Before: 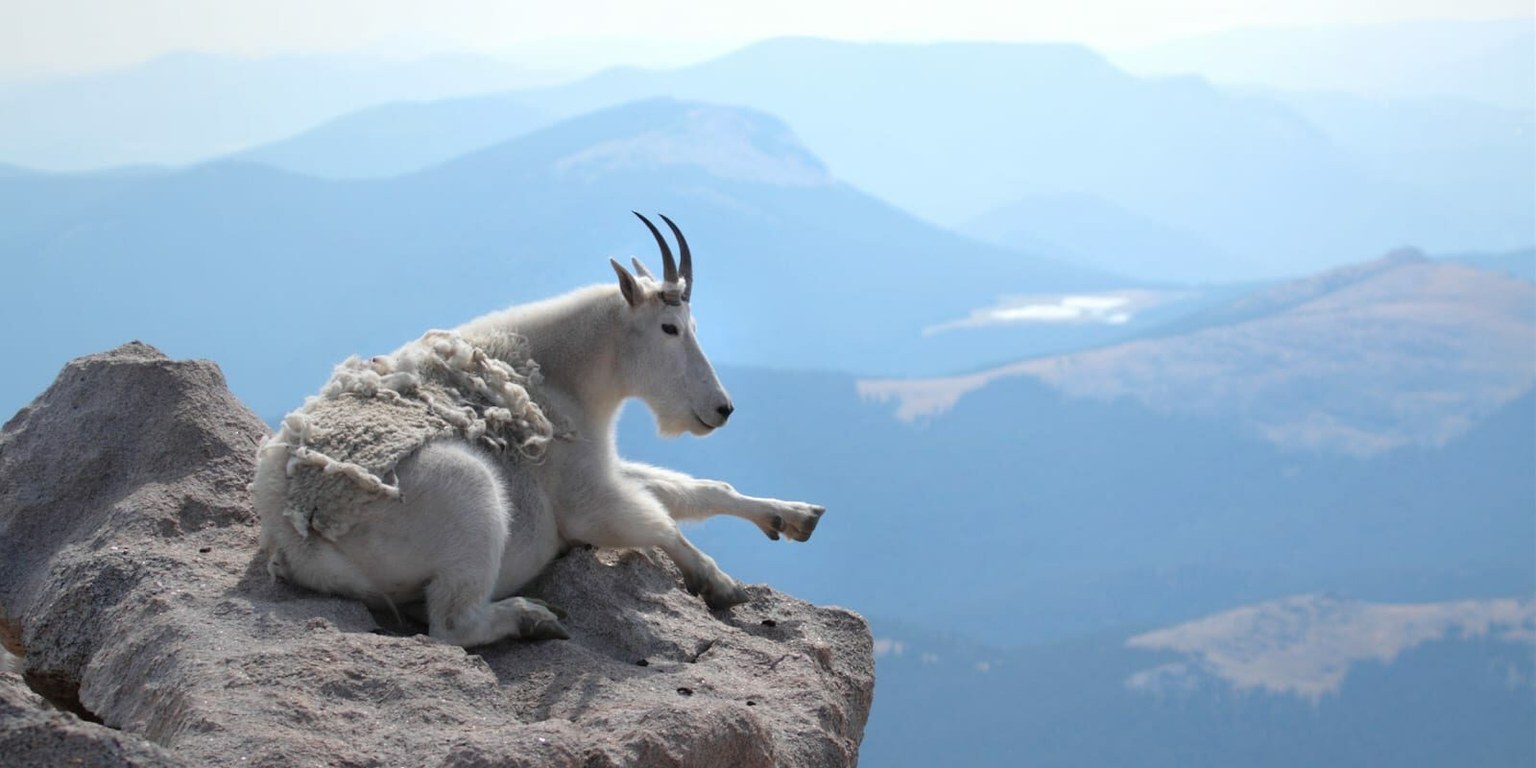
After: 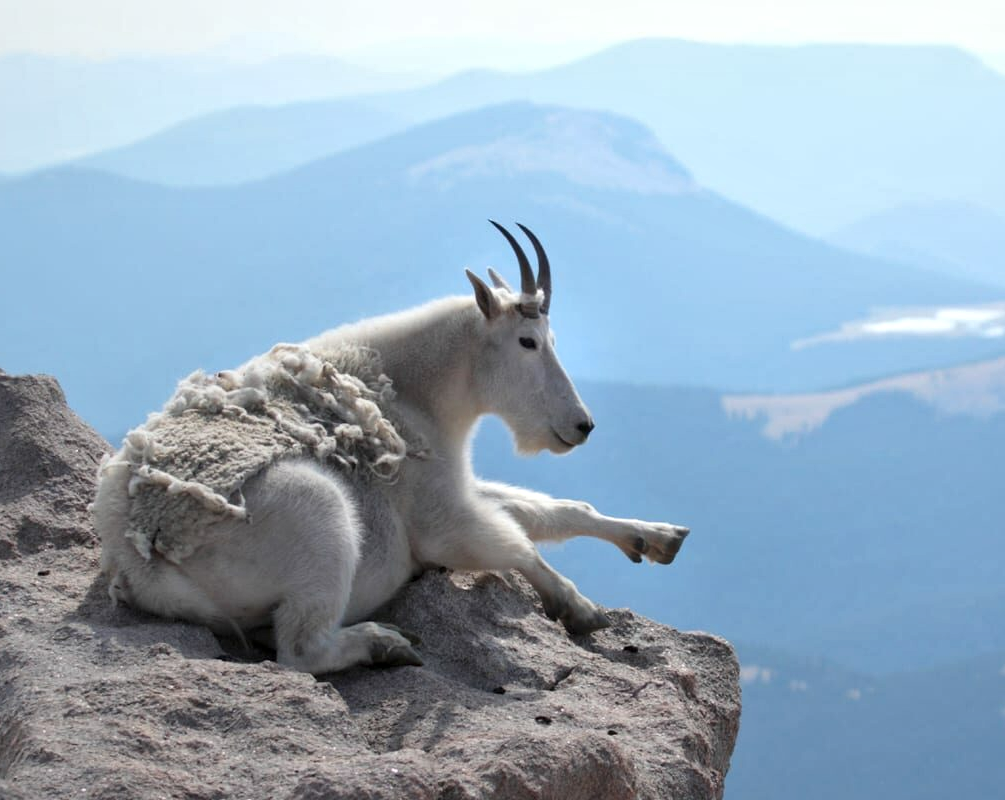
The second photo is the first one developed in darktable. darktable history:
levels: levels [0, 0.499, 1]
crop: left 10.644%, right 26.528%
local contrast: mode bilateral grid, contrast 30, coarseness 25, midtone range 0.2
